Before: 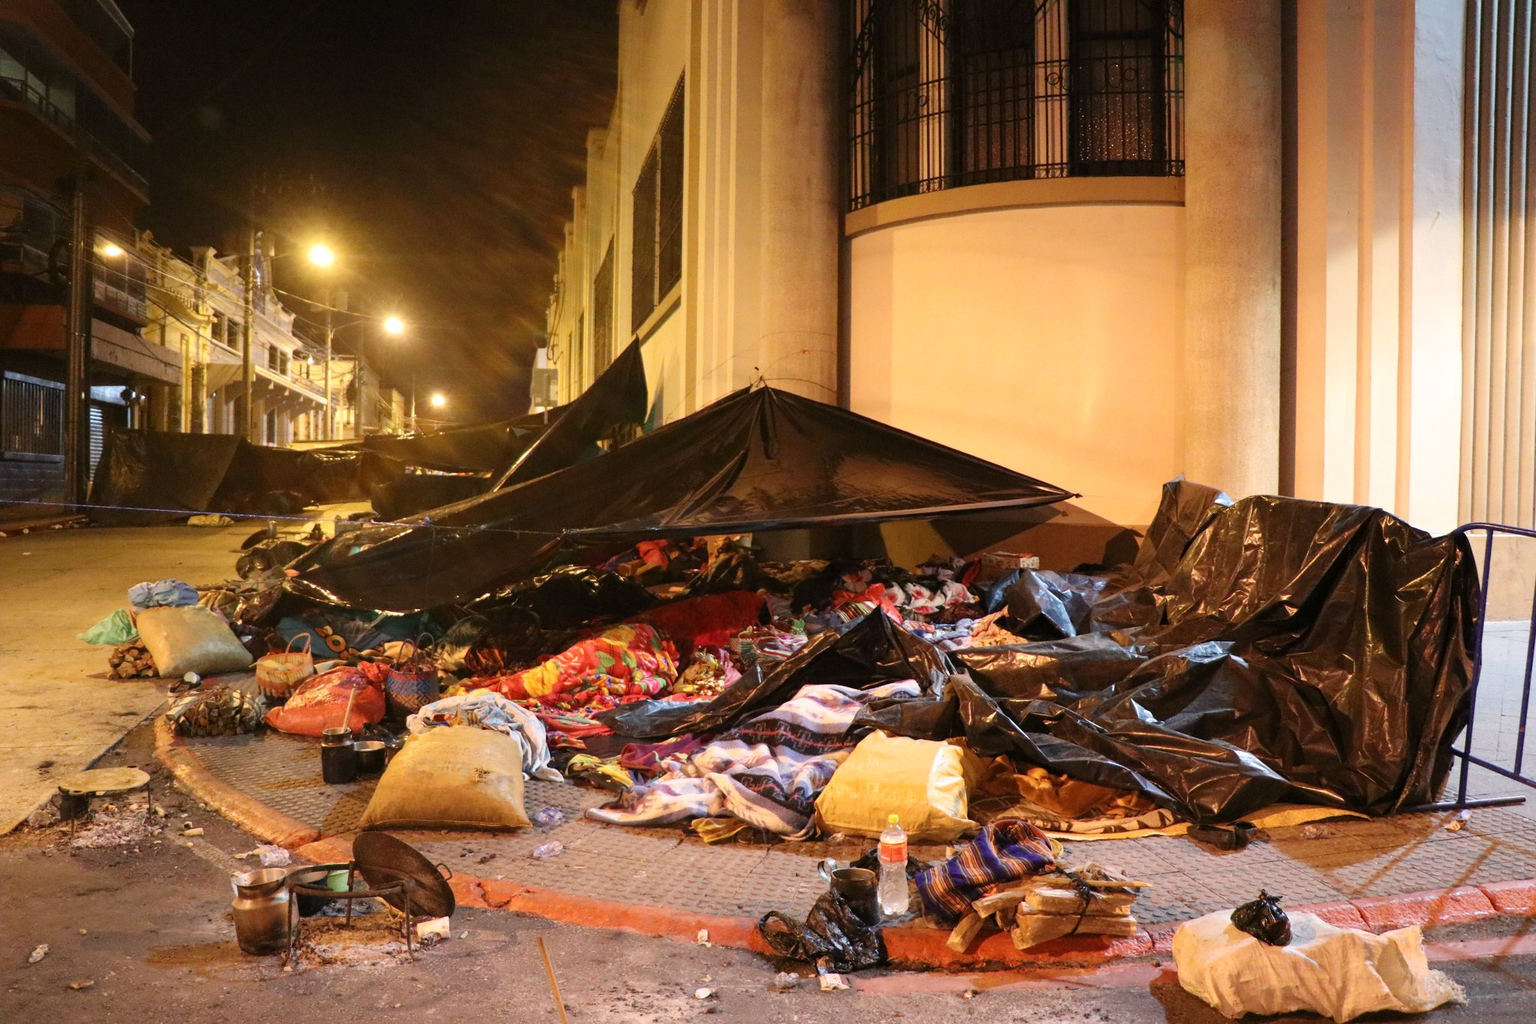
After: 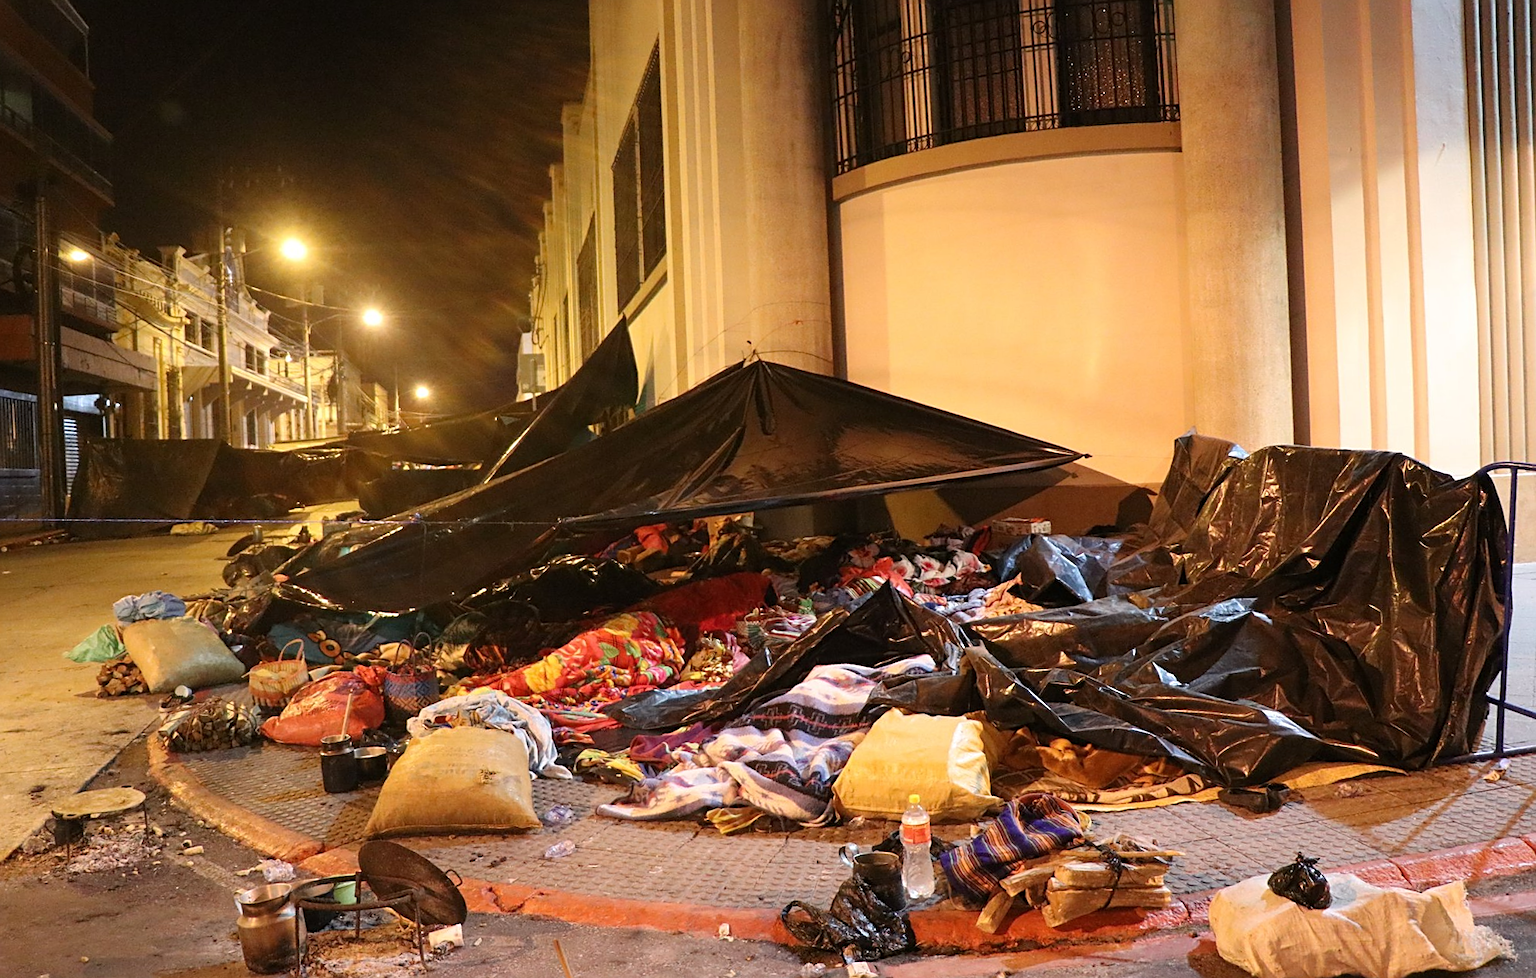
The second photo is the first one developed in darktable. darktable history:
sharpen: on, module defaults
rotate and perspective: rotation -3°, crop left 0.031, crop right 0.968, crop top 0.07, crop bottom 0.93
